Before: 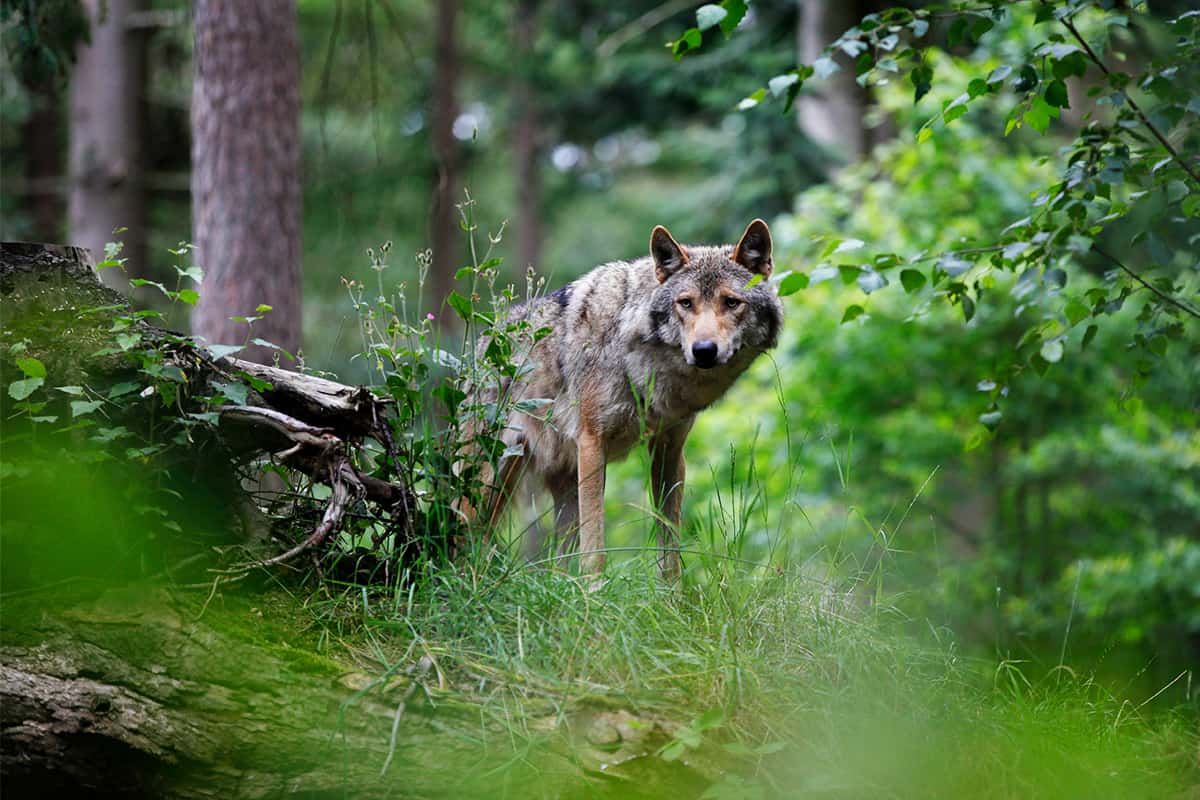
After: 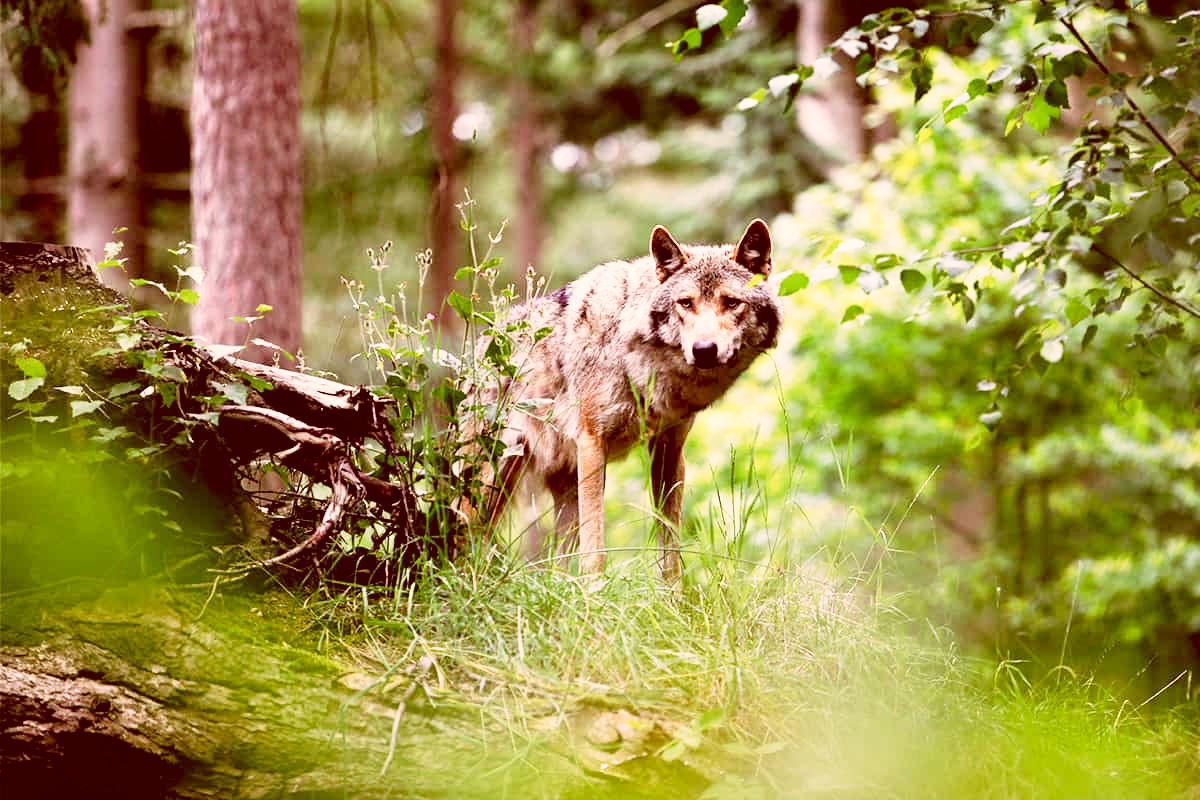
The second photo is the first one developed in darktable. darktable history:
base curve: curves: ch0 [(0, 0) (0.012, 0.01) (0.073, 0.168) (0.31, 0.711) (0.645, 0.957) (1, 1)], preserve colors none
color correction: highlights a* 9.03, highlights b* 8.71, shadows a* 40, shadows b* 40, saturation 0.8
